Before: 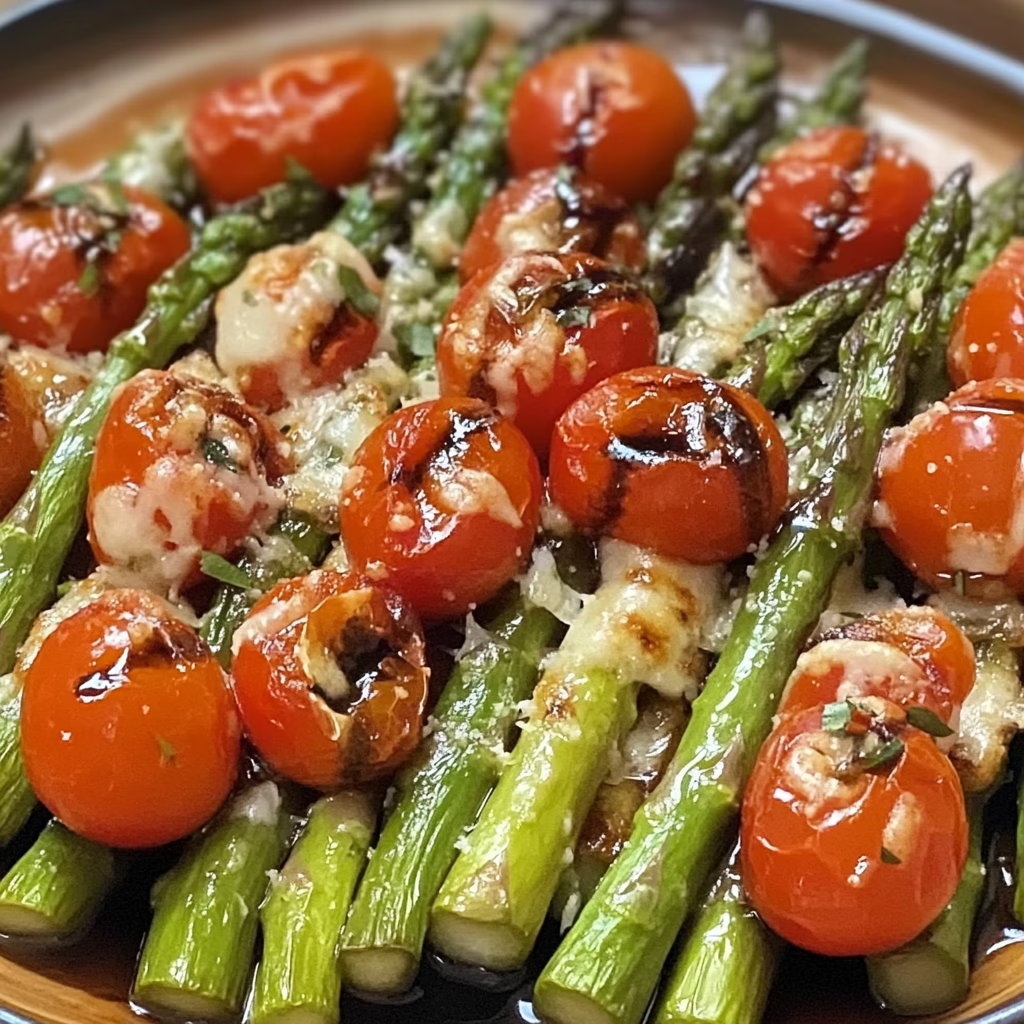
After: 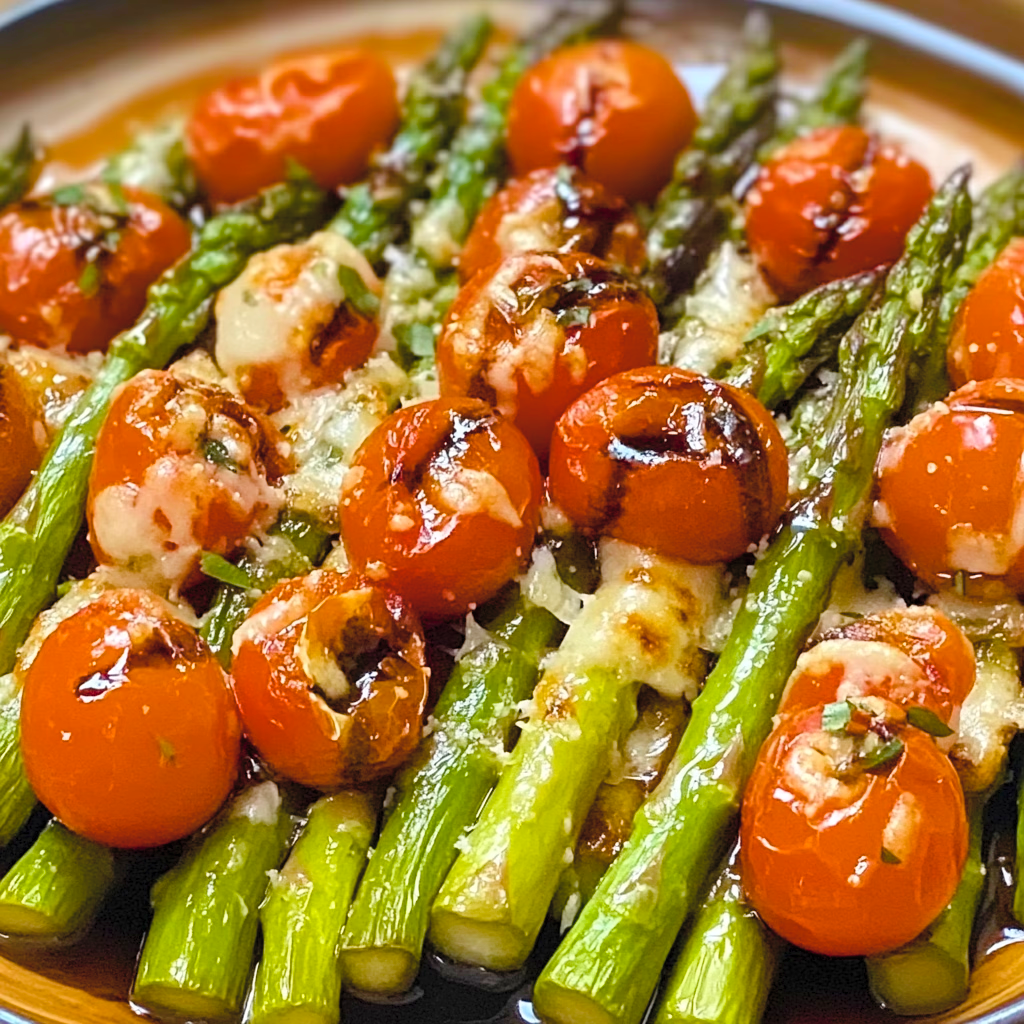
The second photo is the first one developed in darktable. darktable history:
tone equalizer: on, module defaults
contrast brightness saturation: brightness 0.13
color balance rgb: perceptual saturation grading › global saturation 20%, perceptual saturation grading › highlights -25%, perceptual saturation grading › shadows 50.52%, global vibrance 40.24%
